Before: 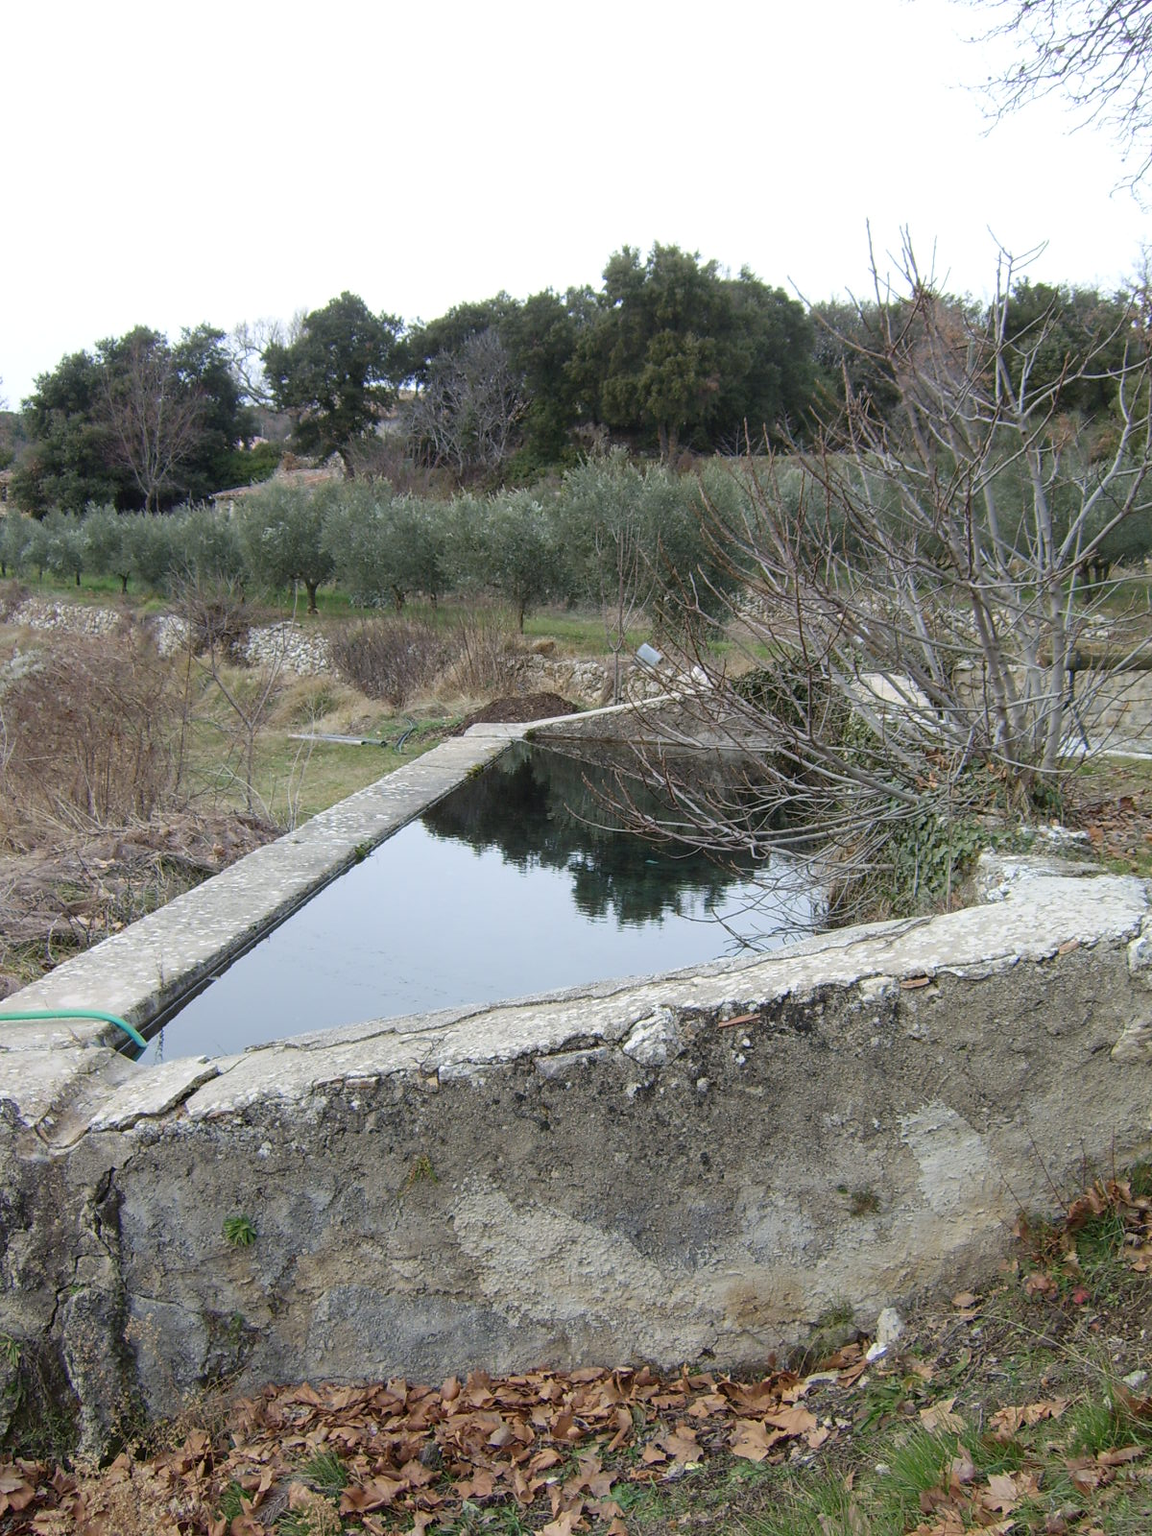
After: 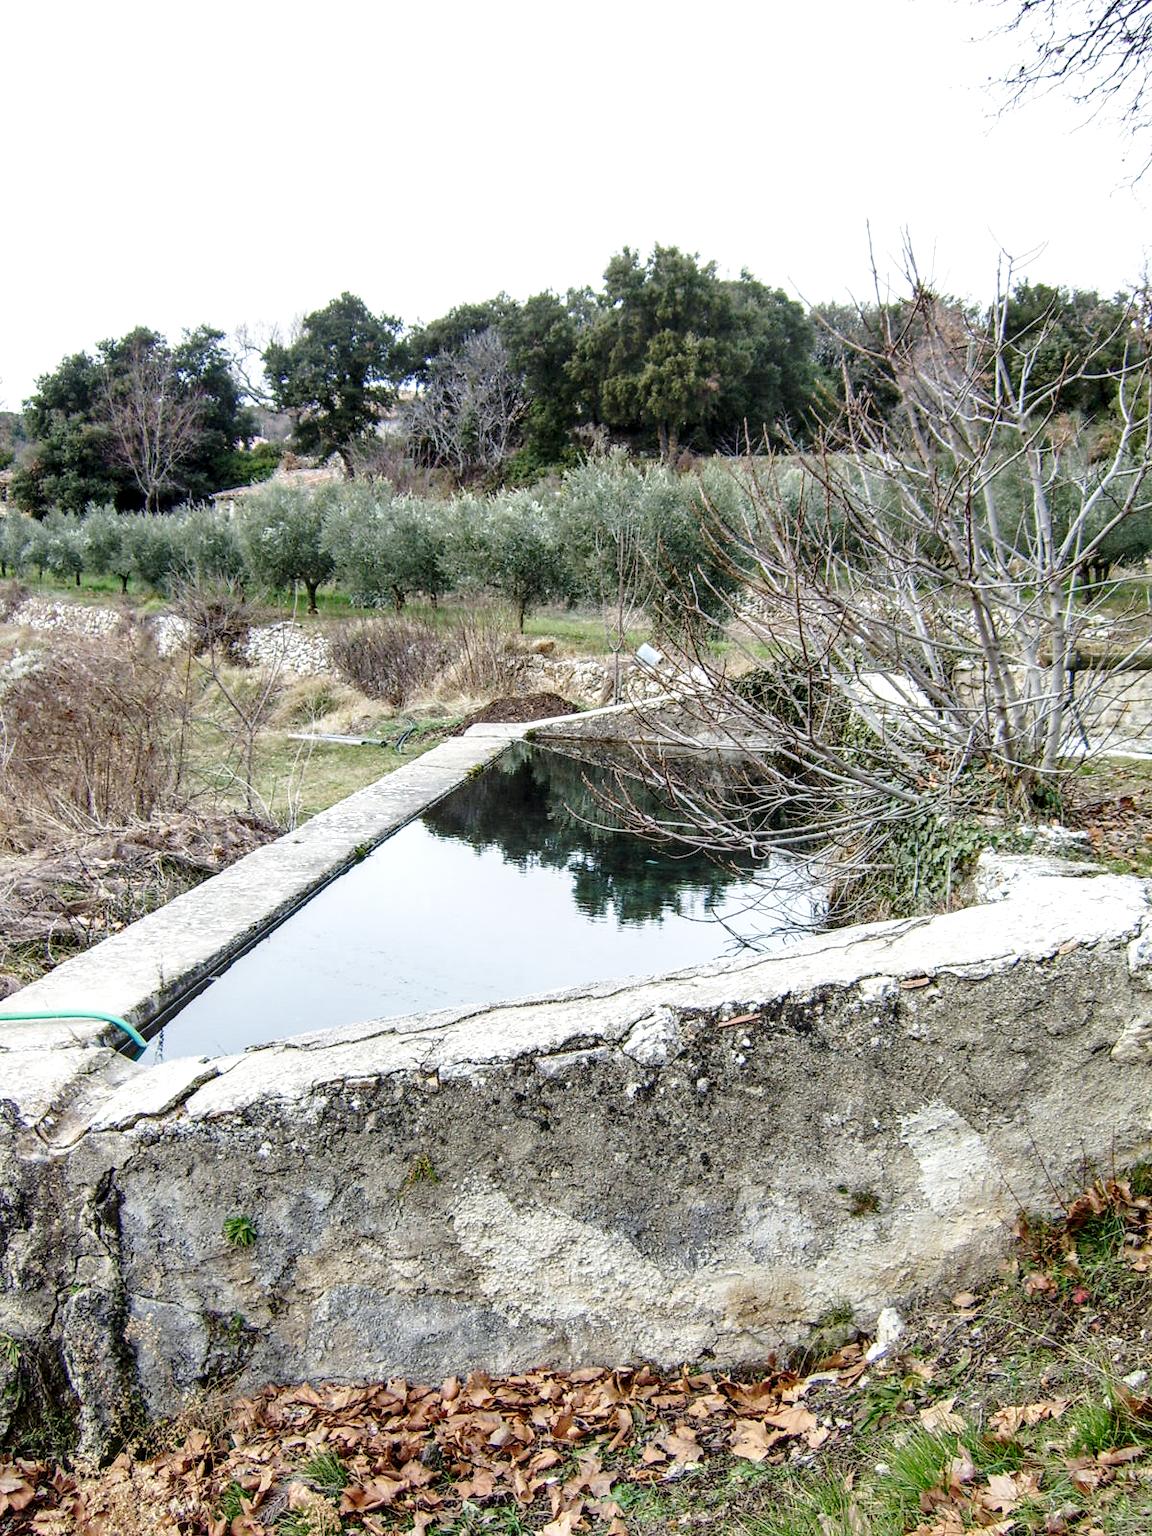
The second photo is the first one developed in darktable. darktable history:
base curve: curves: ch0 [(0, 0) (0.028, 0.03) (0.121, 0.232) (0.46, 0.748) (0.859, 0.968) (1, 1)], preserve colors none
tone equalizer: on, module defaults
shadows and highlights: soften with gaussian
local contrast: detail 150%
